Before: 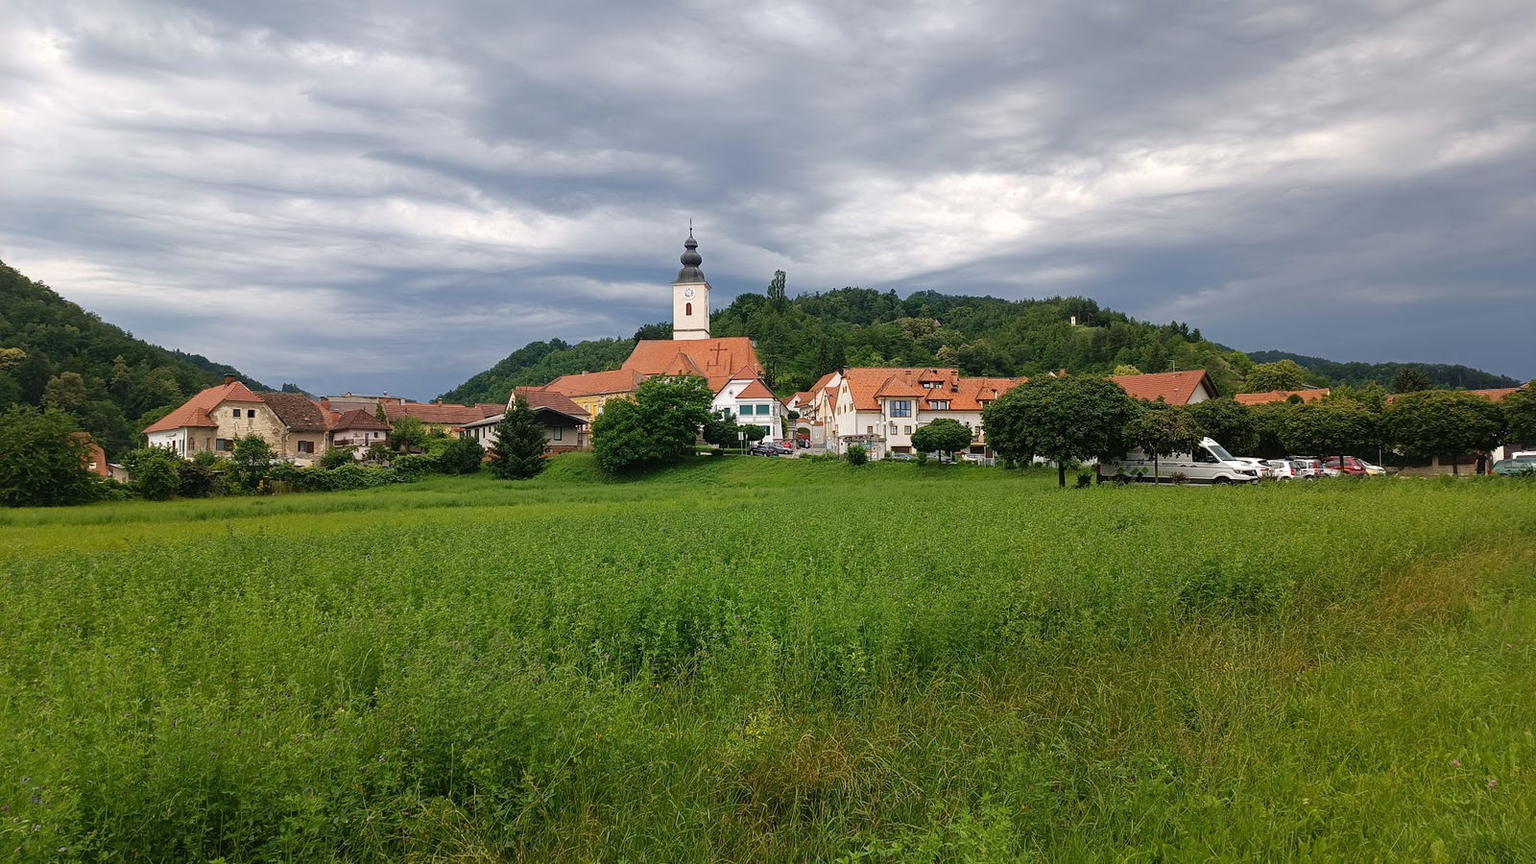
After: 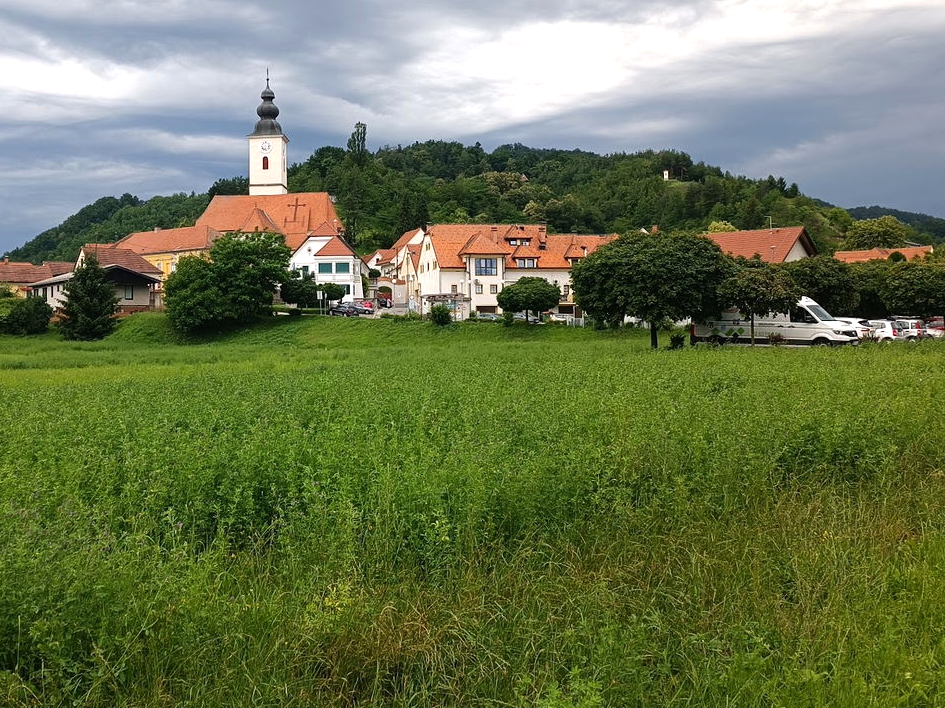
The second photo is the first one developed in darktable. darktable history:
tone equalizer: -8 EV -0.417 EV, -7 EV -0.389 EV, -6 EV -0.333 EV, -5 EV -0.222 EV, -3 EV 0.222 EV, -2 EV 0.333 EV, -1 EV 0.389 EV, +0 EV 0.417 EV, edges refinement/feathering 500, mask exposure compensation -1.57 EV, preserve details no
crop and rotate: left 28.256%, top 17.734%, right 12.656%, bottom 3.573%
